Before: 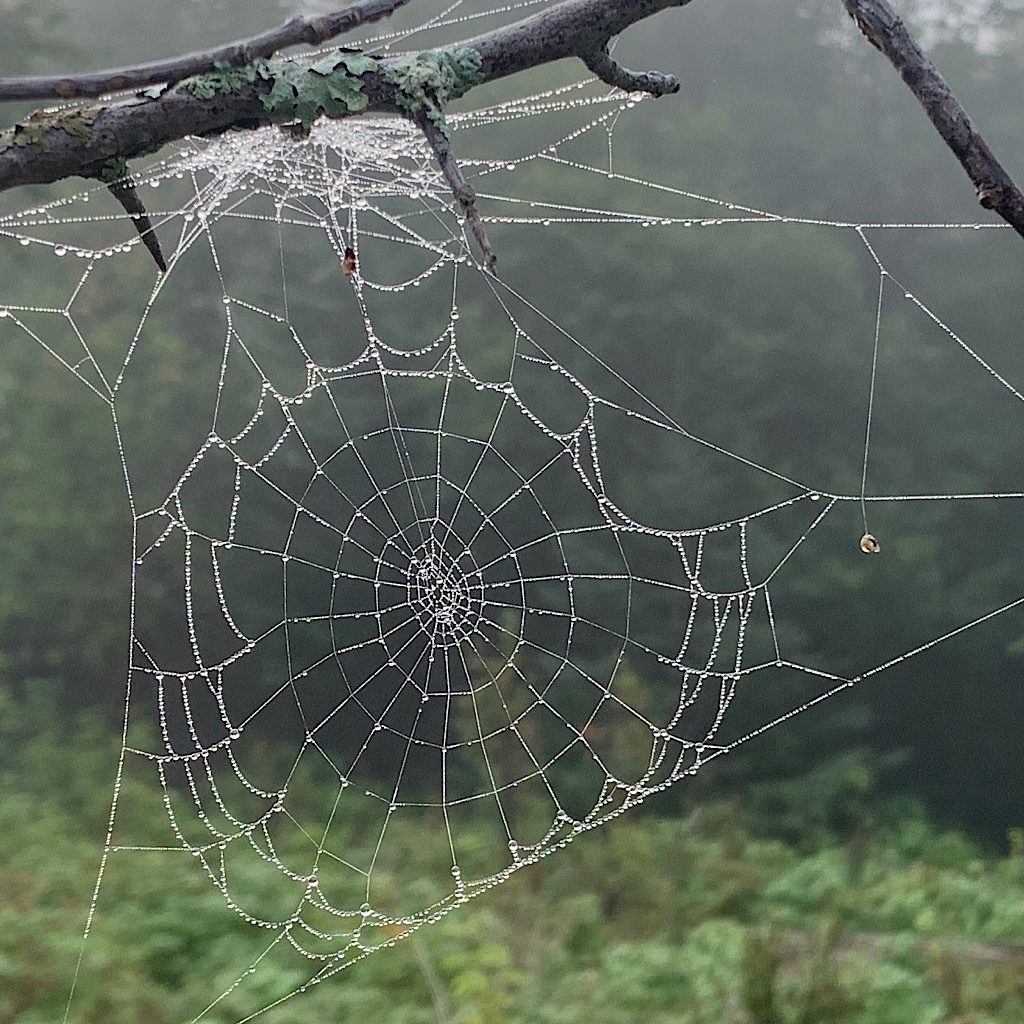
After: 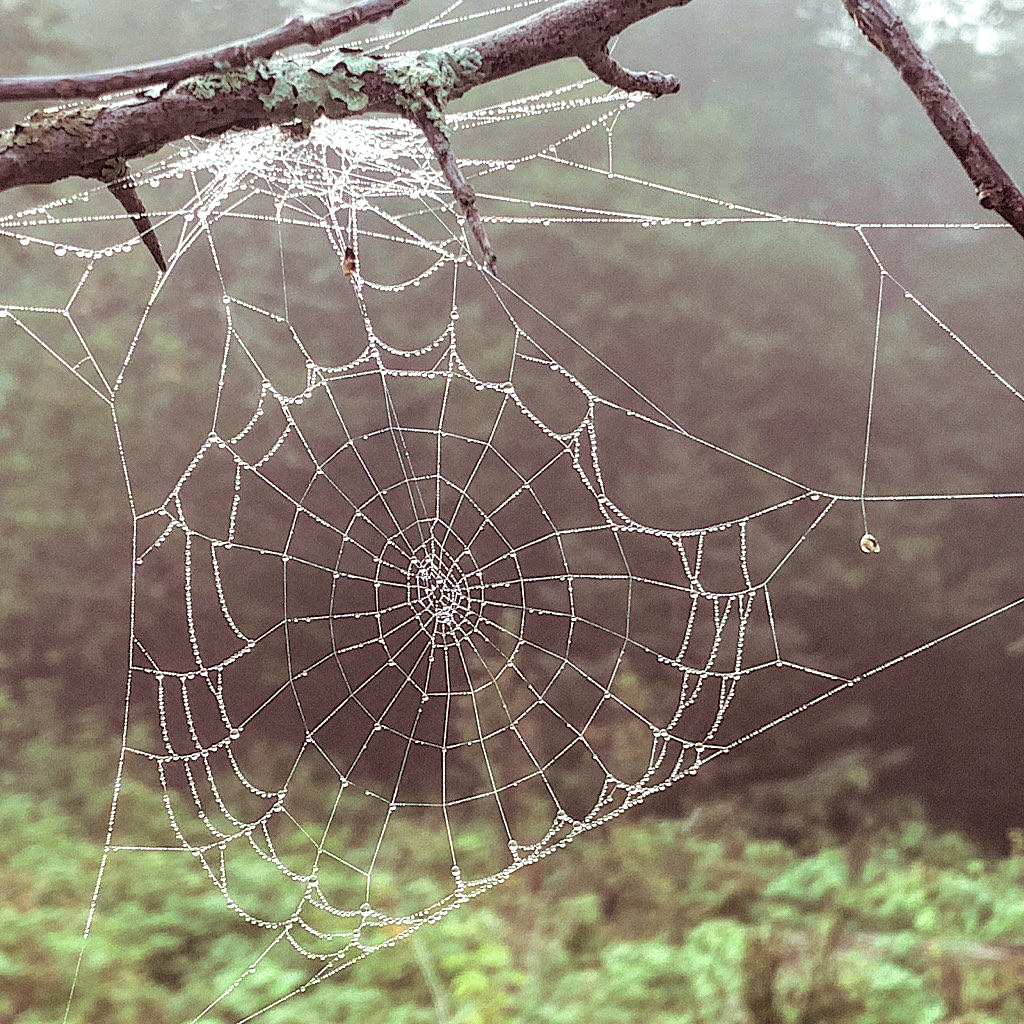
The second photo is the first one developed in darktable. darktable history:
exposure: black level correction 0, exposure 0.95 EV, compensate exposure bias true, compensate highlight preservation false
color correction: highlights a* -7.23, highlights b* -0.161, shadows a* 20.08, shadows b* 11.73
split-toning: shadows › saturation 0.24, highlights › hue 54°, highlights › saturation 0.24
local contrast: on, module defaults
